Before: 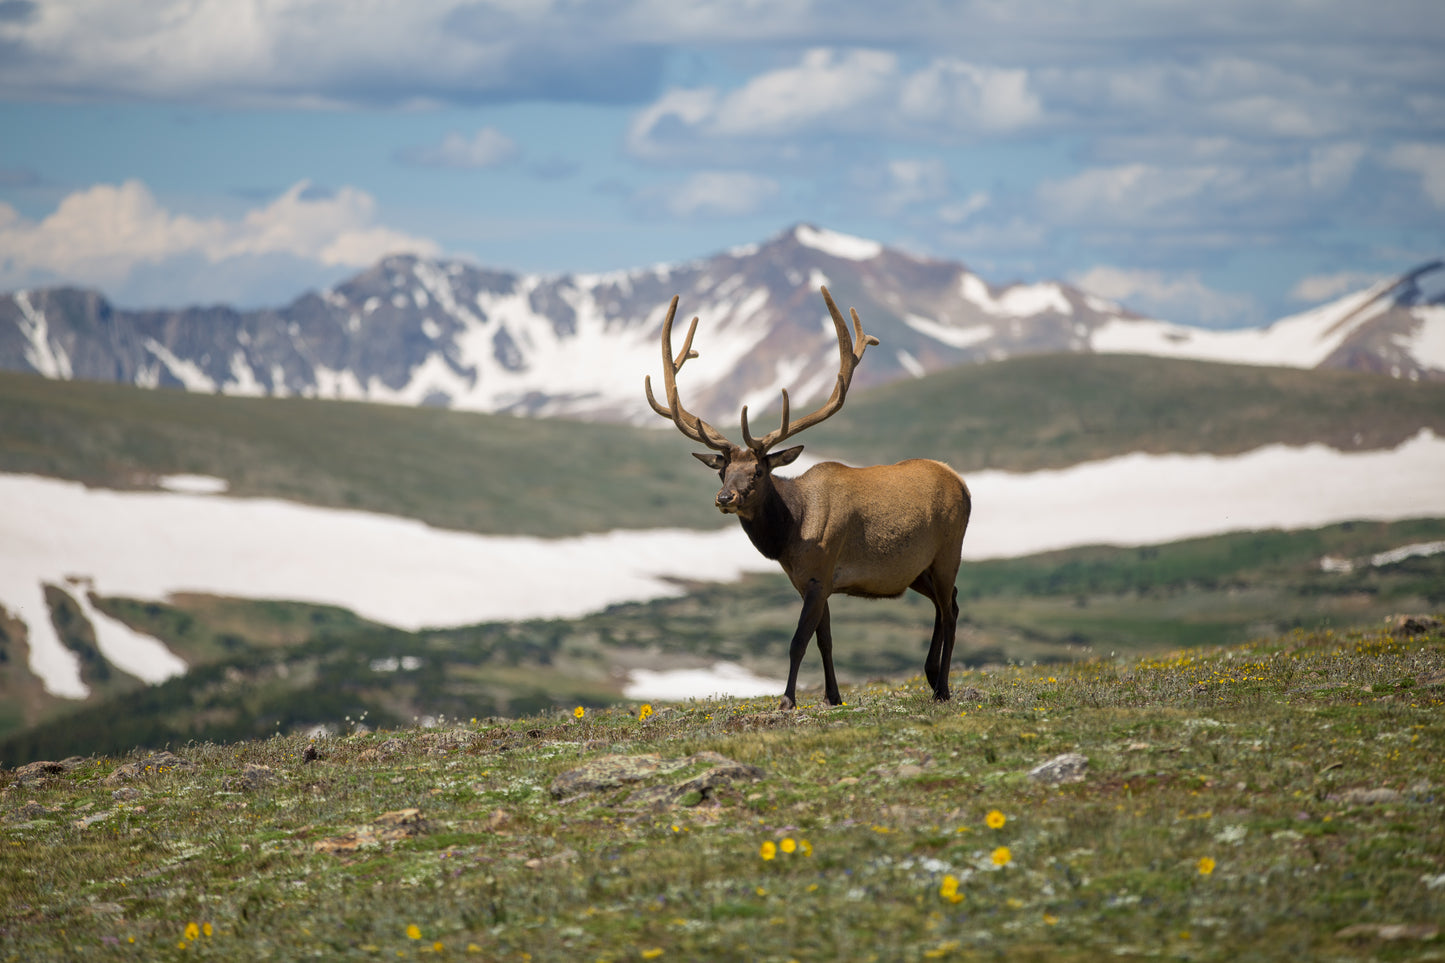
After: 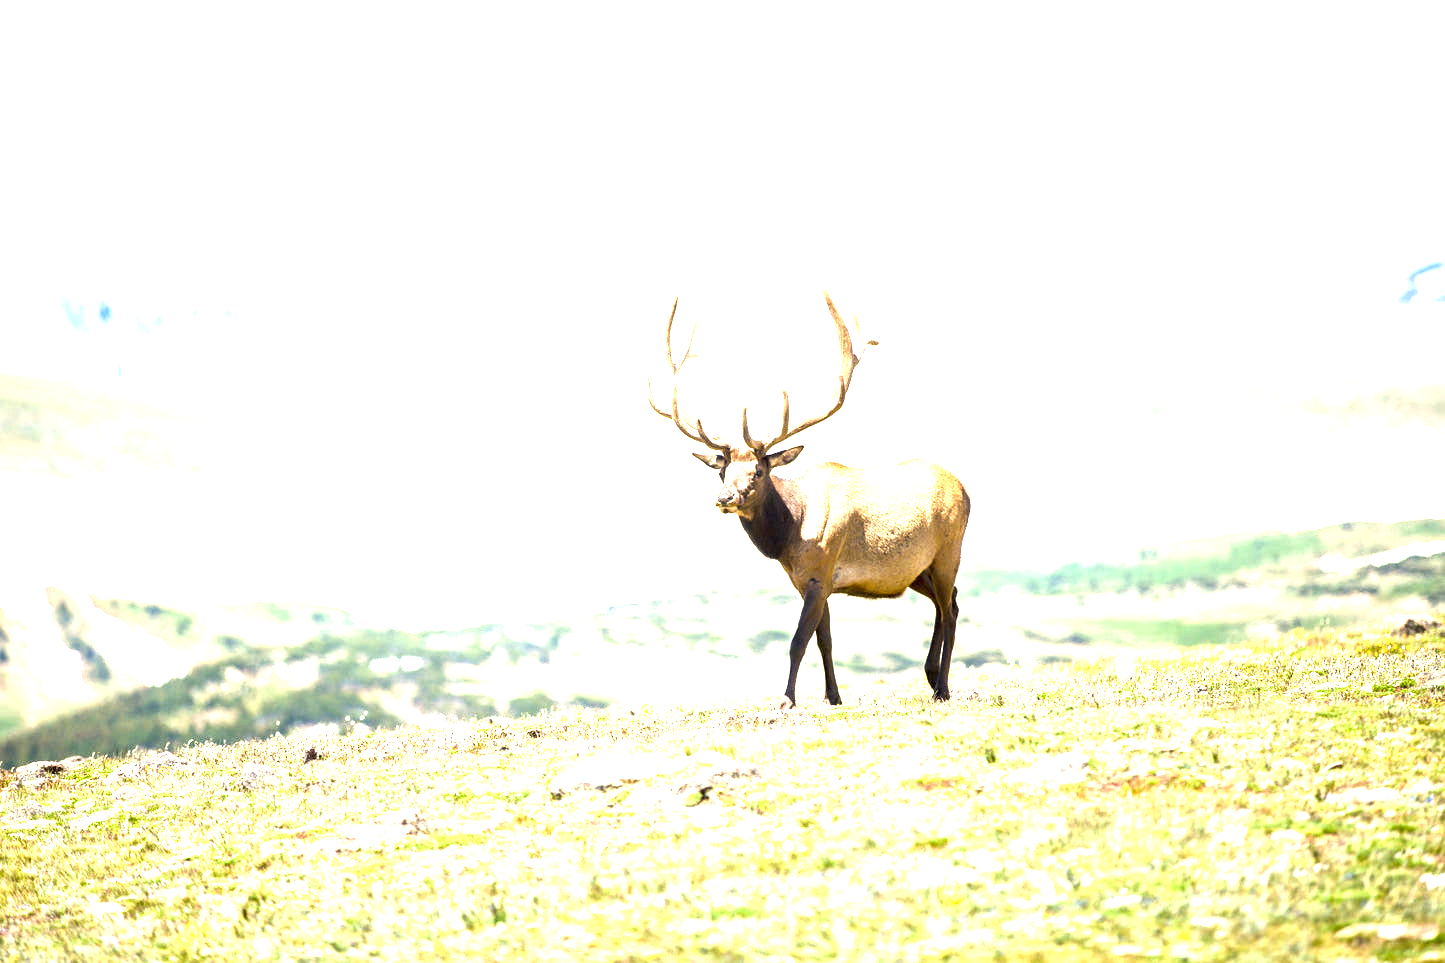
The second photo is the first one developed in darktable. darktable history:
color balance rgb: perceptual saturation grading › global saturation 20%, perceptual saturation grading › highlights -49.627%, perceptual saturation grading › shadows 24.372%, perceptual brilliance grading › global brilliance 30.499%, perceptual brilliance grading › highlights 12.266%, perceptual brilliance grading › mid-tones 23.189%
exposure: black level correction 0, exposure 1.964 EV, compensate highlight preservation false
base curve: curves: ch0 [(0, 0) (0.472, 0.455) (1, 1)], exposure shift 0.01, preserve colors none
